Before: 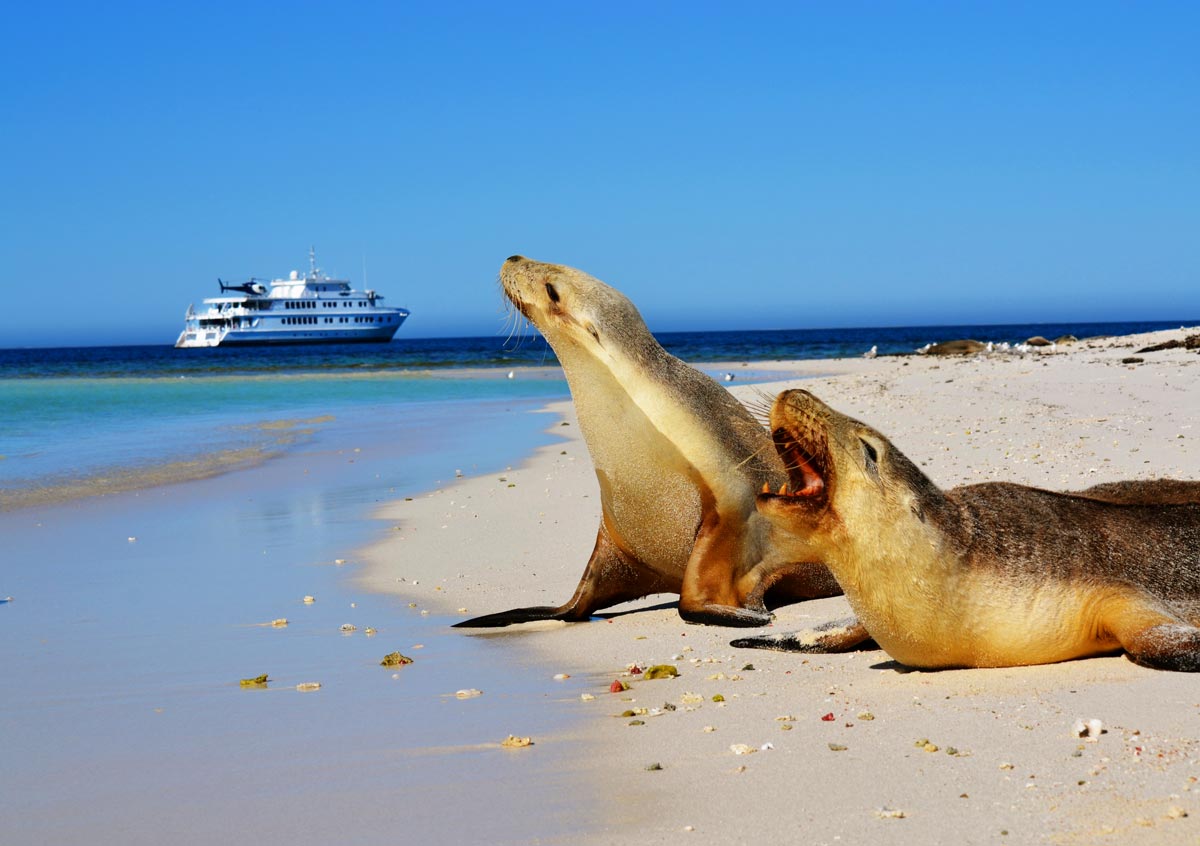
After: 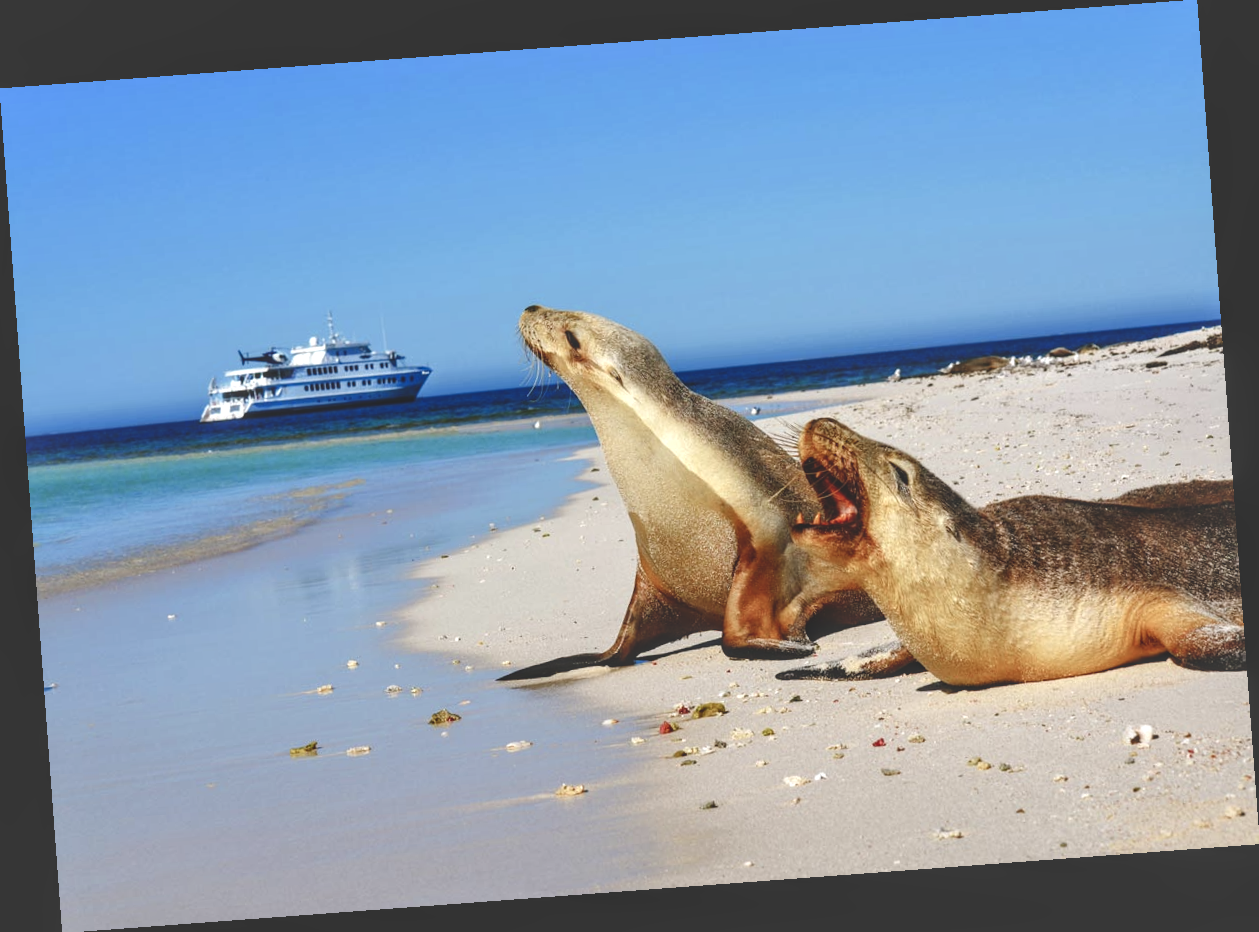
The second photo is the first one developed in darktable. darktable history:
exposure: black level correction -0.041, exposure 0.064 EV, compensate highlight preservation false
local contrast: detail 142%
color balance rgb: perceptual saturation grading › global saturation 20%, perceptual saturation grading › highlights -50%, perceptual saturation grading › shadows 30%
rotate and perspective: rotation -4.25°, automatic cropping off
